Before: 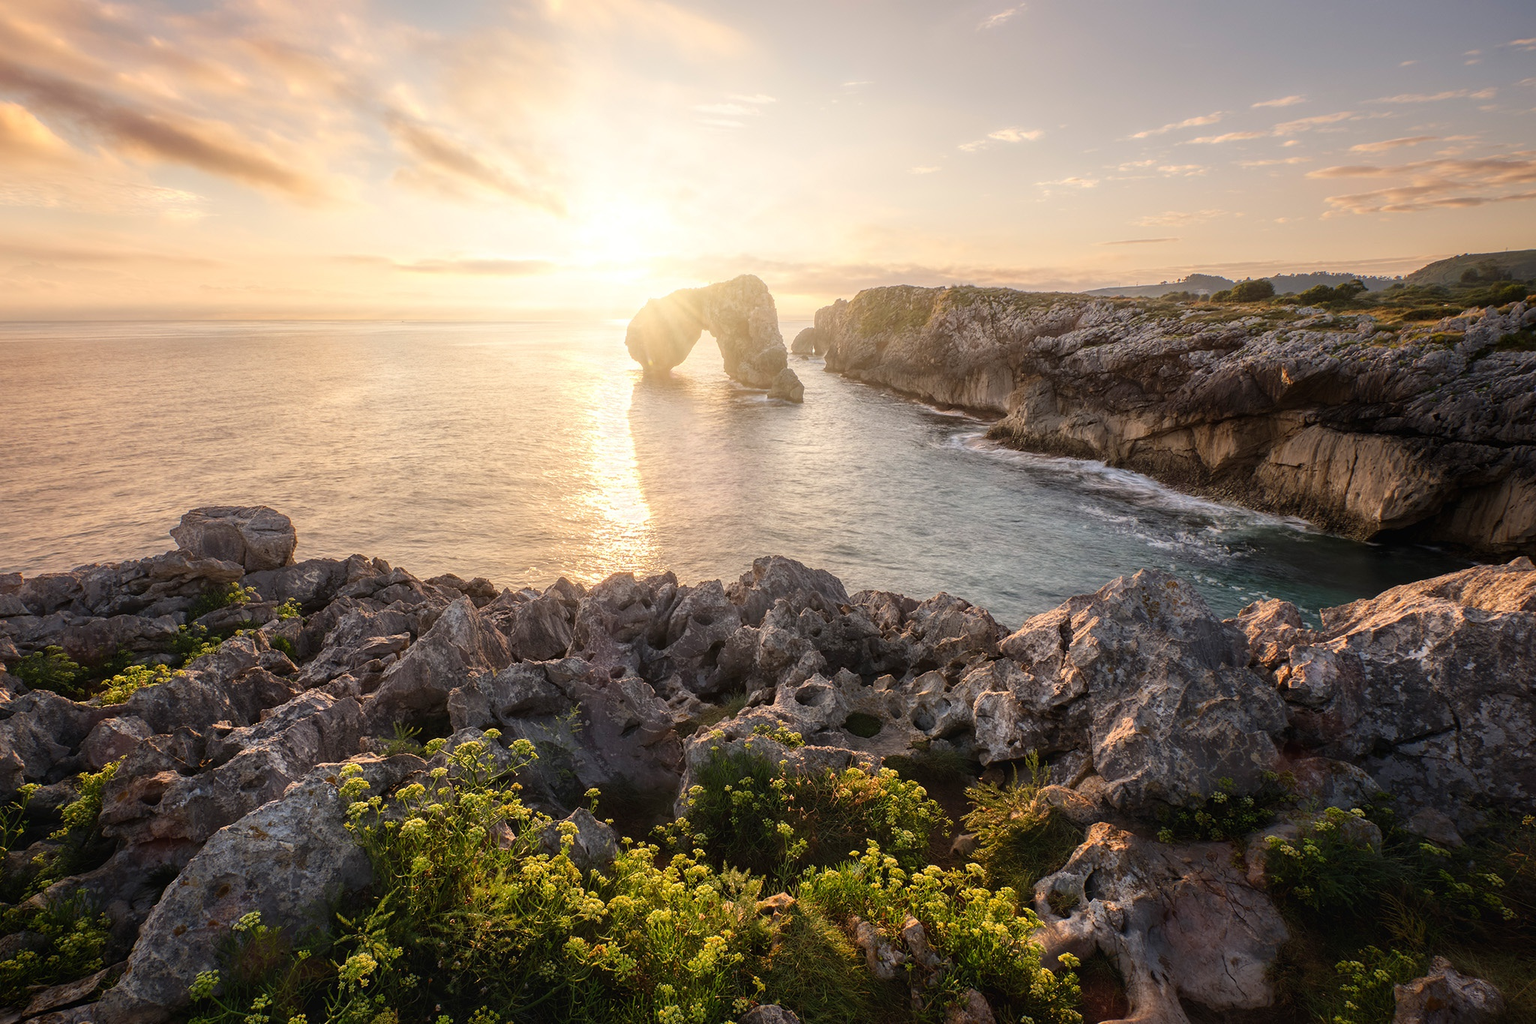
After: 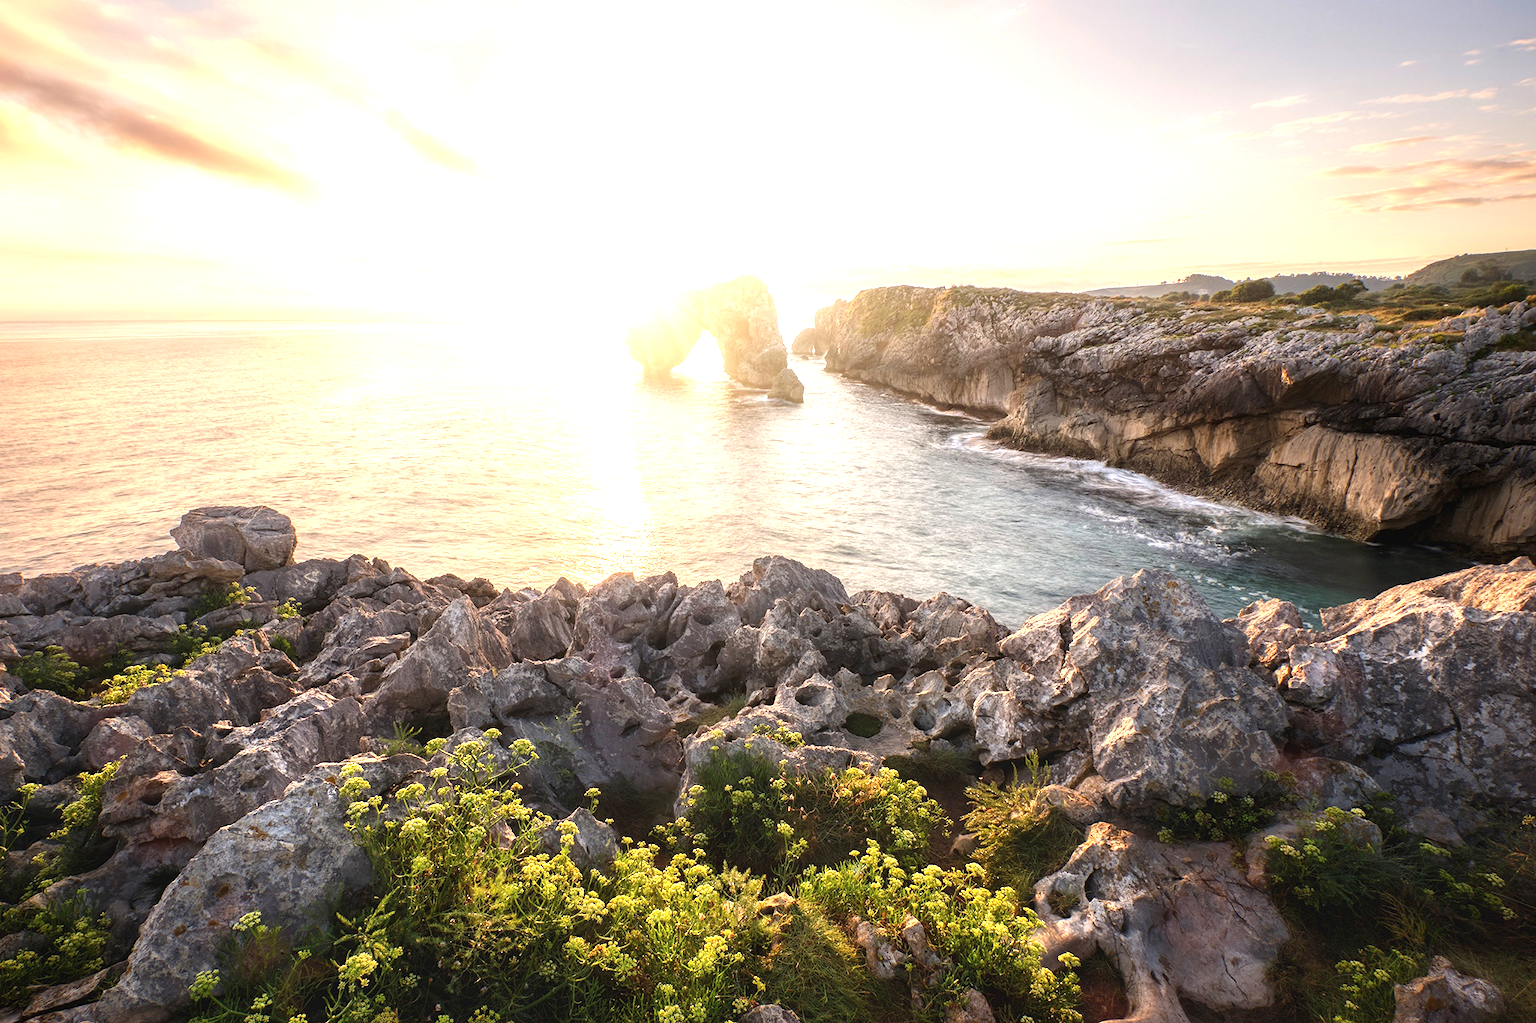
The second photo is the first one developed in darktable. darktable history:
contrast brightness saturation: saturation -0.05
exposure: black level correction 0, exposure 1.1 EV, compensate exposure bias true, compensate highlight preservation false
